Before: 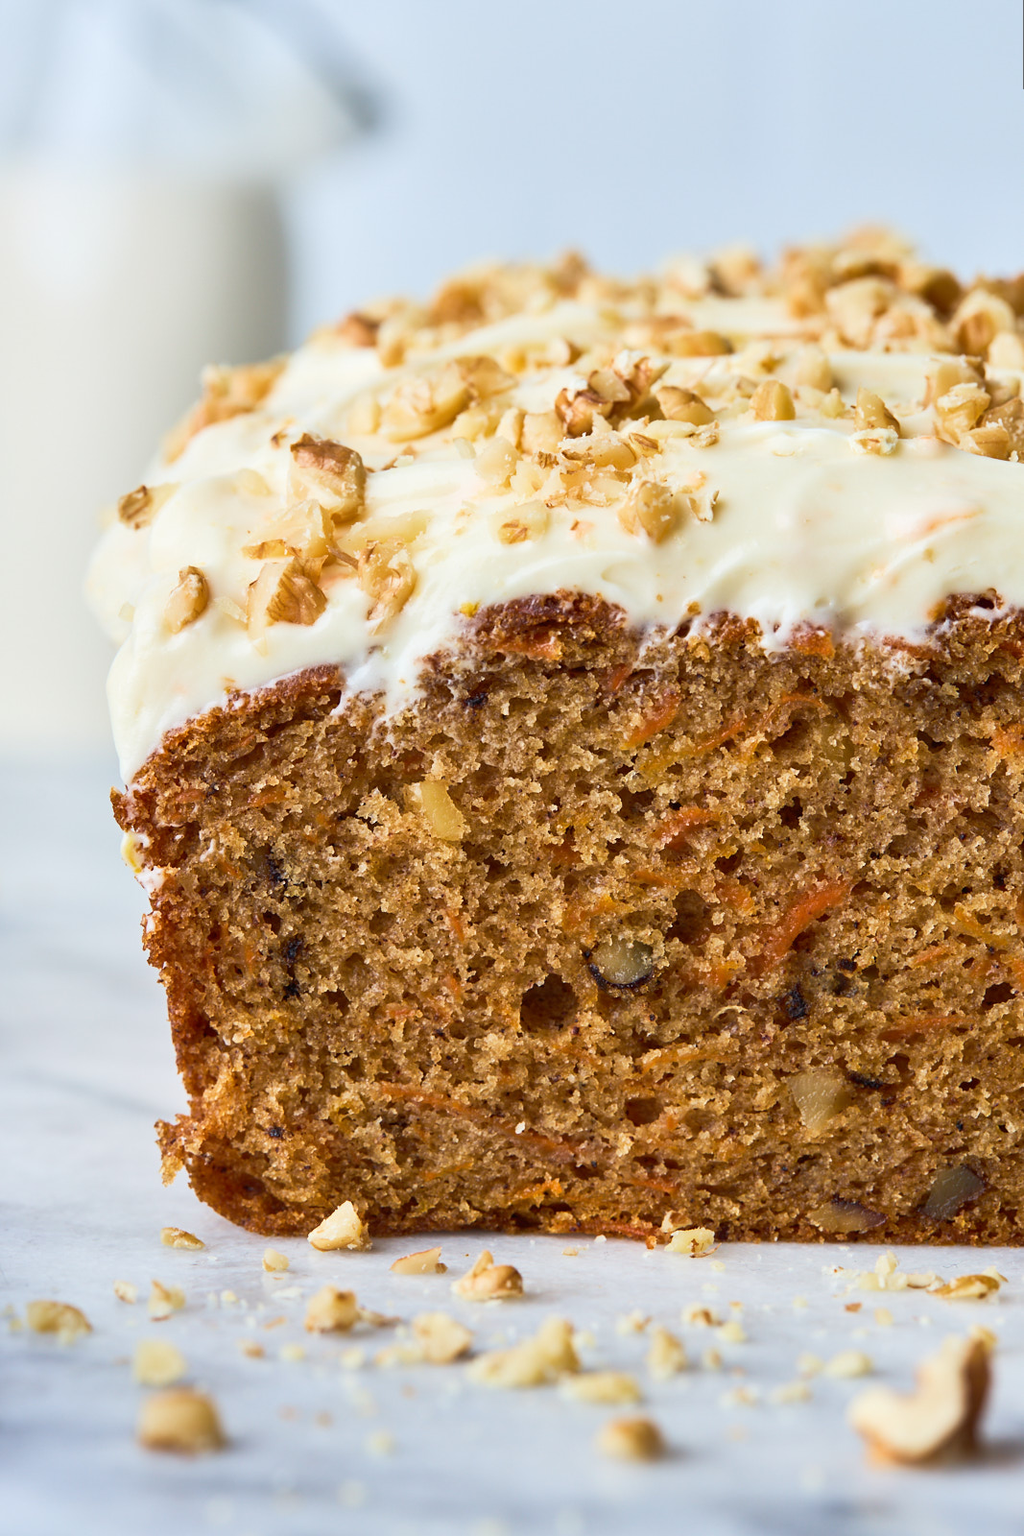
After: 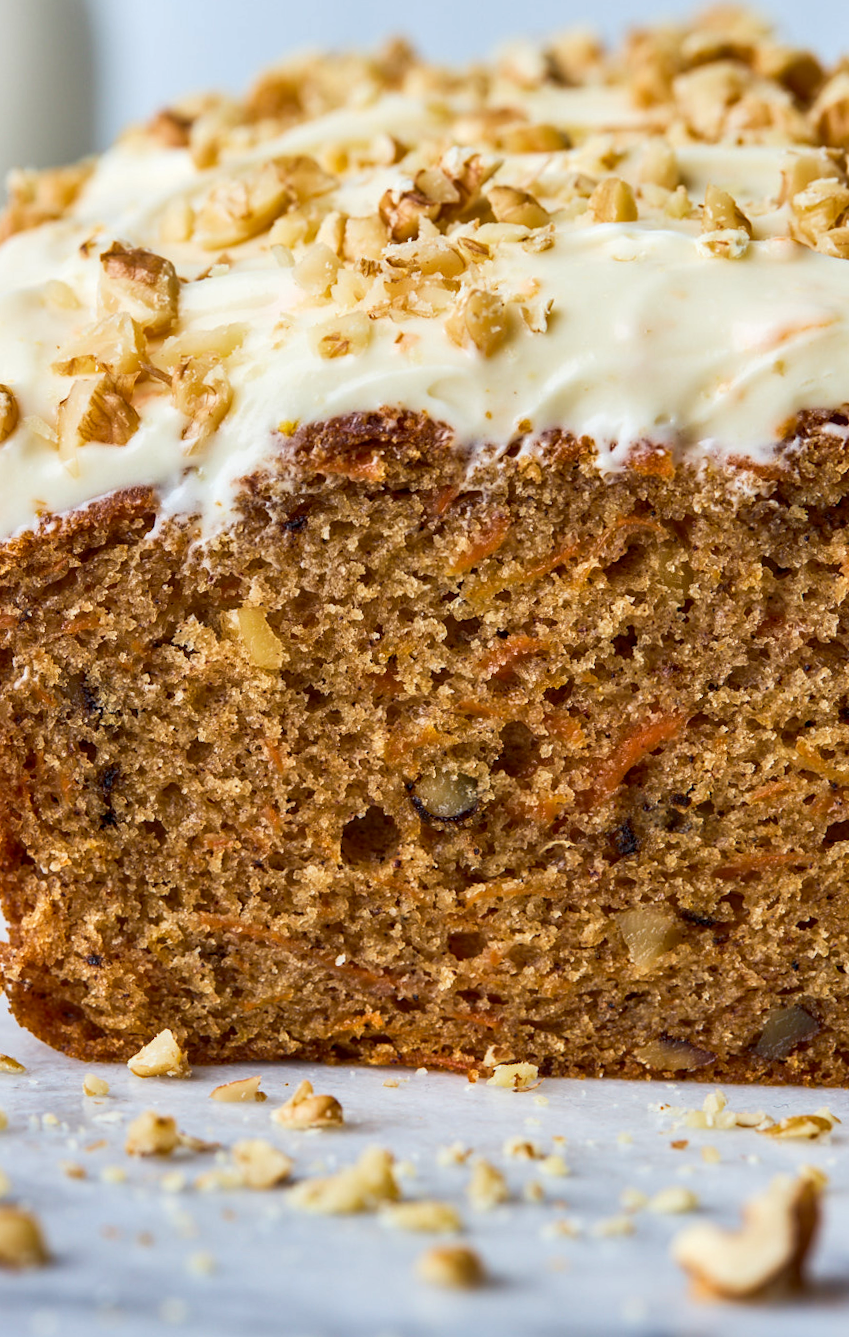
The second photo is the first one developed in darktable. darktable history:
exposure: exposure -0.072 EV, compensate highlight preservation false
haze removal: compatibility mode true, adaptive false
rotate and perspective: rotation 0.074°, lens shift (vertical) 0.096, lens shift (horizontal) -0.041, crop left 0.043, crop right 0.952, crop top 0.024, crop bottom 0.979
crop: left 16.315%, top 14.246%
local contrast: on, module defaults
